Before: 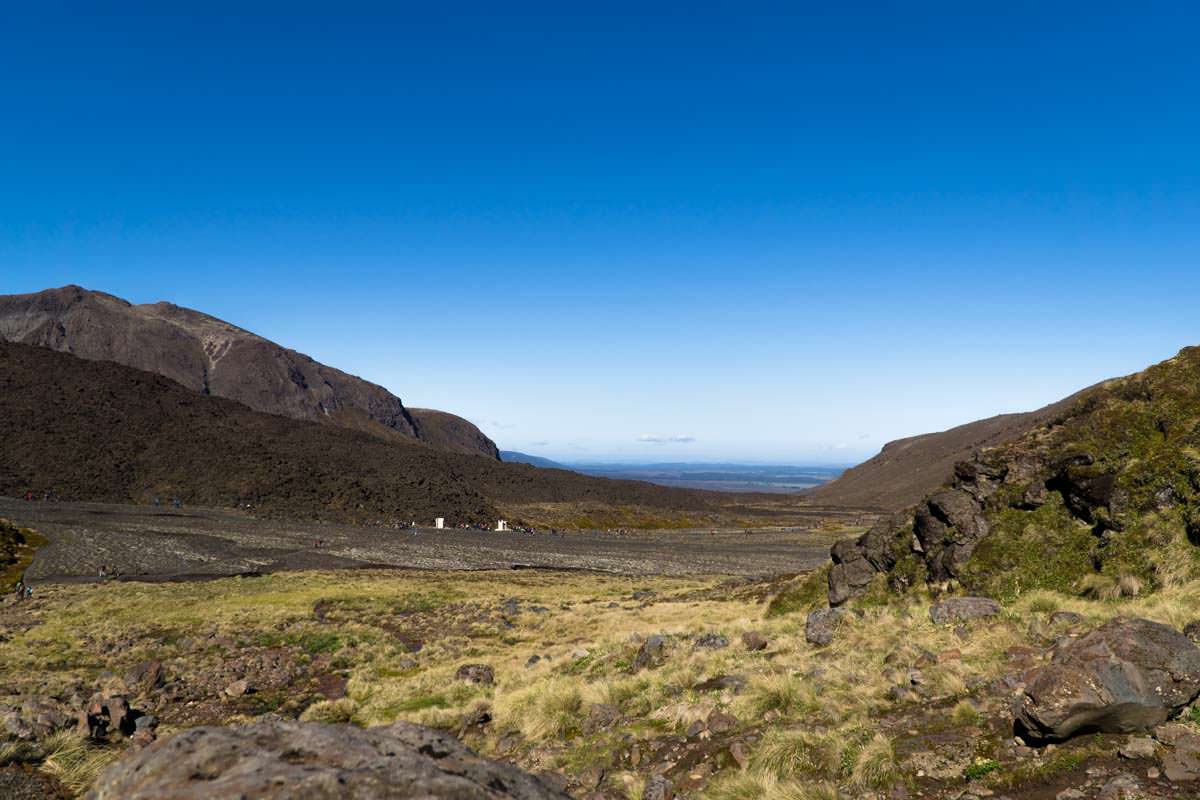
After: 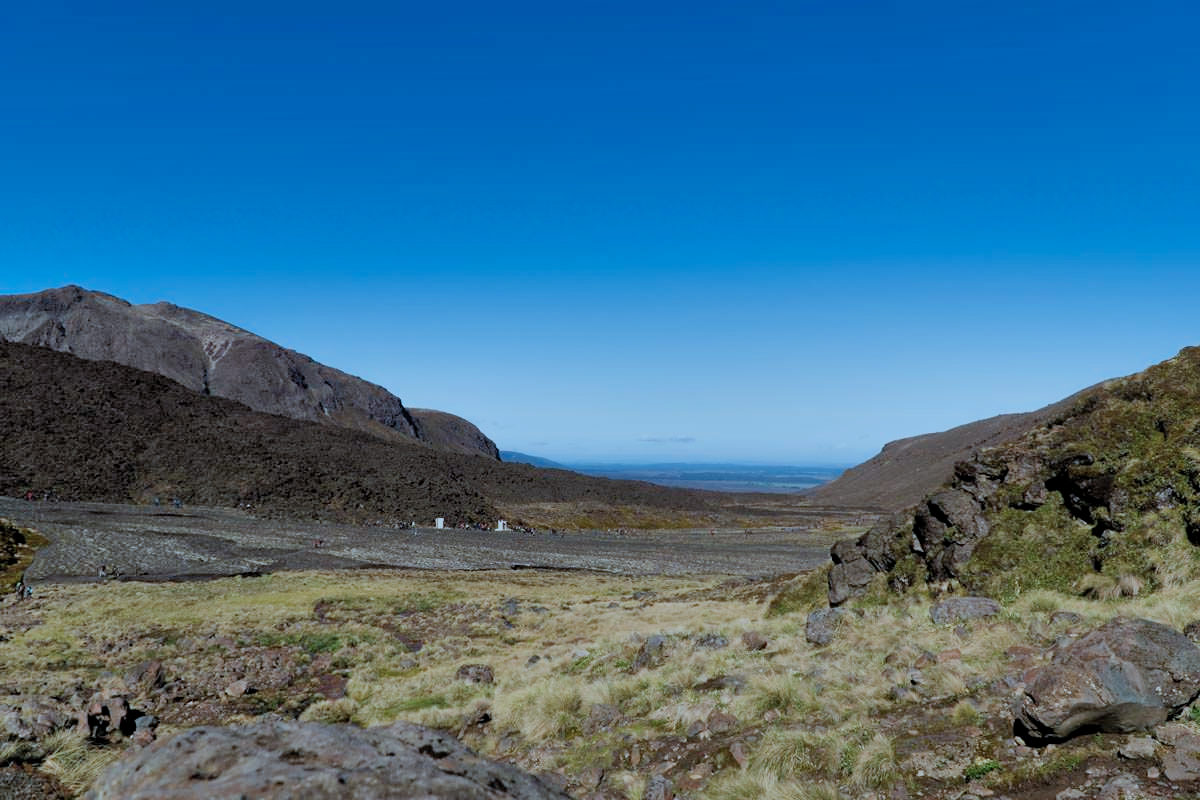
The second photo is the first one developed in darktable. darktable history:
filmic rgb: black relative exposure -8.75 EV, white relative exposure 4.98 EV, target black luminance 0%, hardness 3.78, latitude 65.74%, contrast 0.83, shadows ↔ highlights balance 19.73%
exposure: compensate highlight preservation false
color correction: highlights a* -8.96, highlights b* -22.96
shadows and highlights: low approximation 0.01, soften with gaussian
